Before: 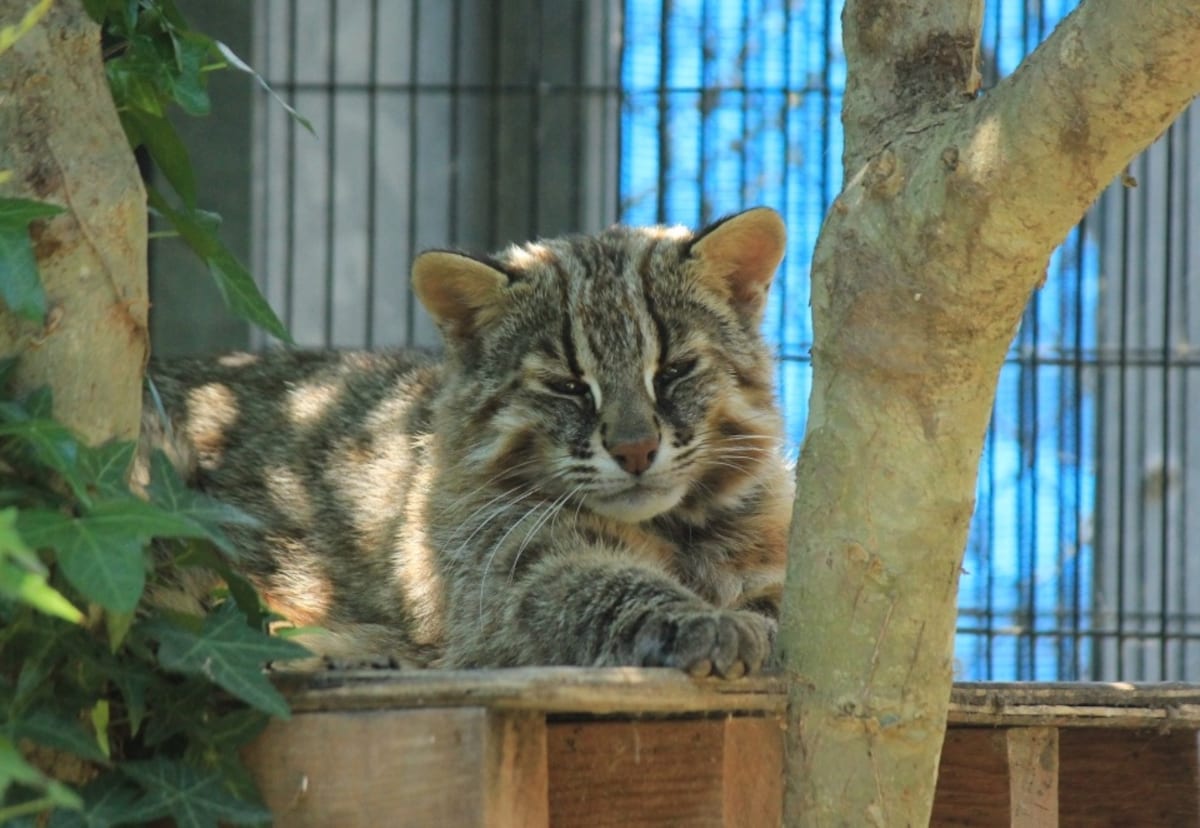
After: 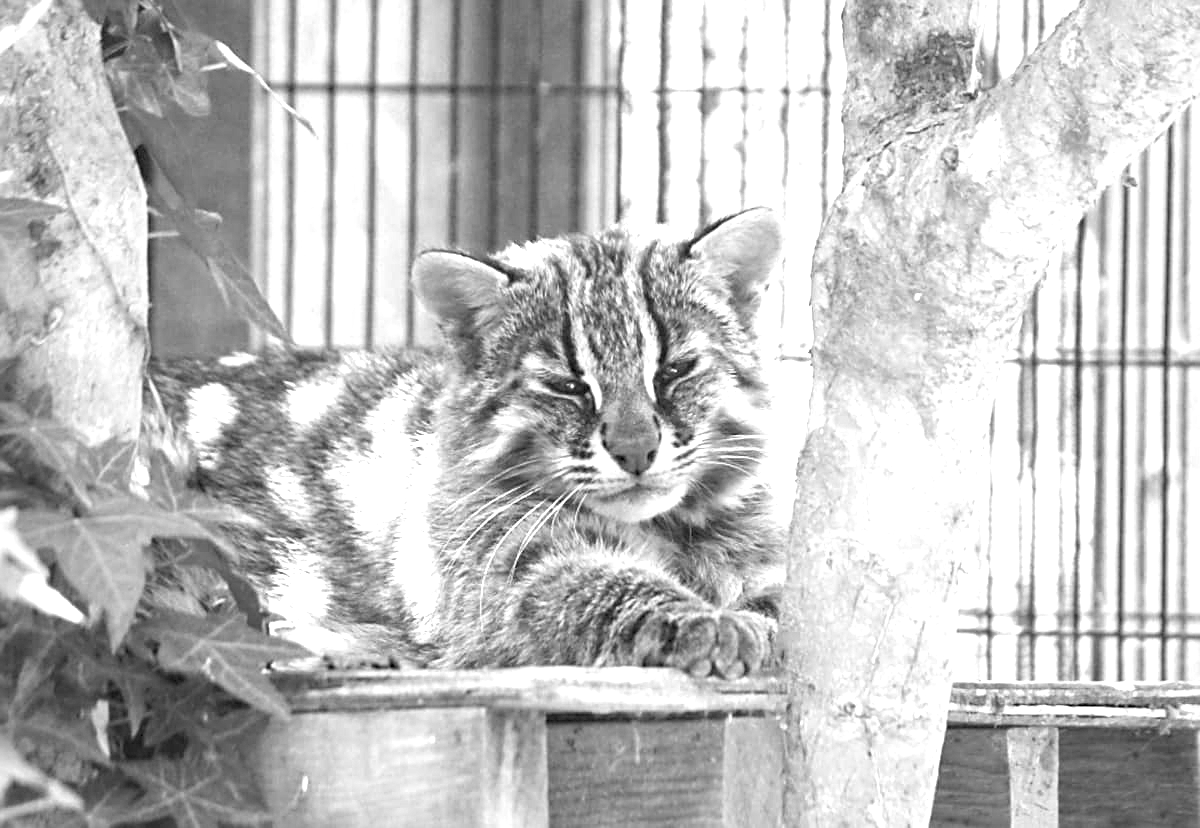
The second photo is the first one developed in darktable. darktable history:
exposure: black level correction 0.001, exposure 2 EV, compensate highlight preservation false
monochrome: on, module defaults
sharpen: on, module defaults
haze removal: compatibility mode true, adaptive false
